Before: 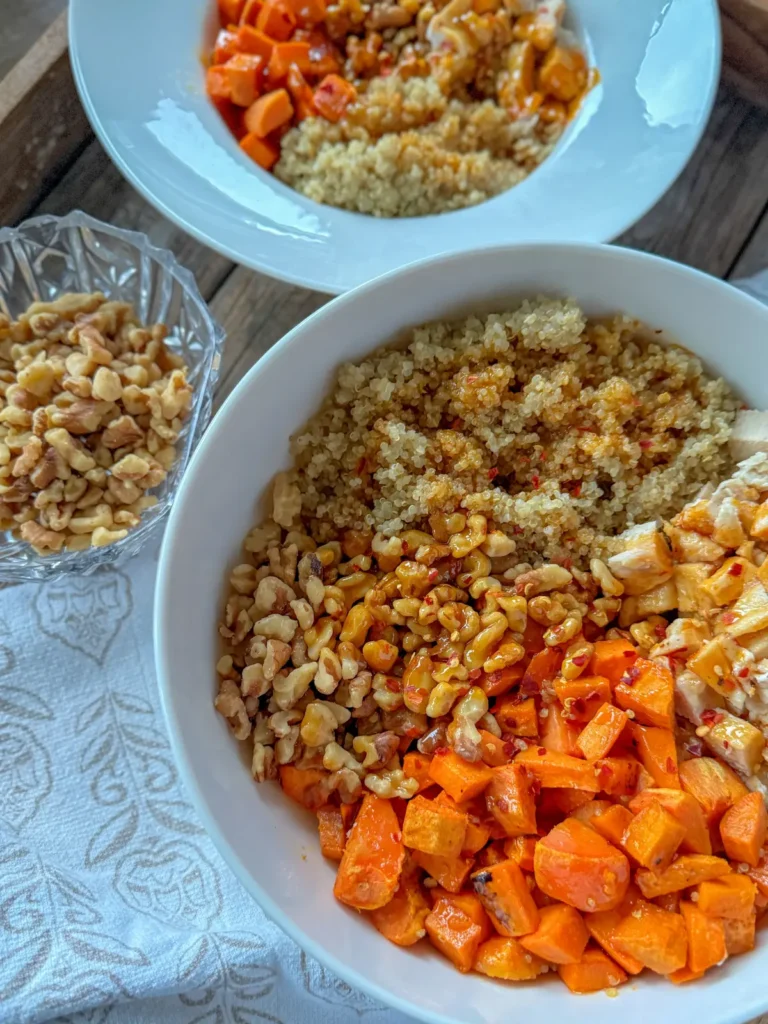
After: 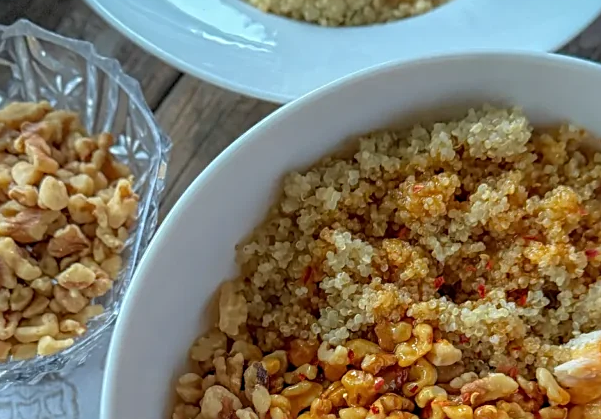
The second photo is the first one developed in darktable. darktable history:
sharpen: on, module defaults
crop: left 7.132%, top 18.729%, right 14.49%, bottom 40.258%
